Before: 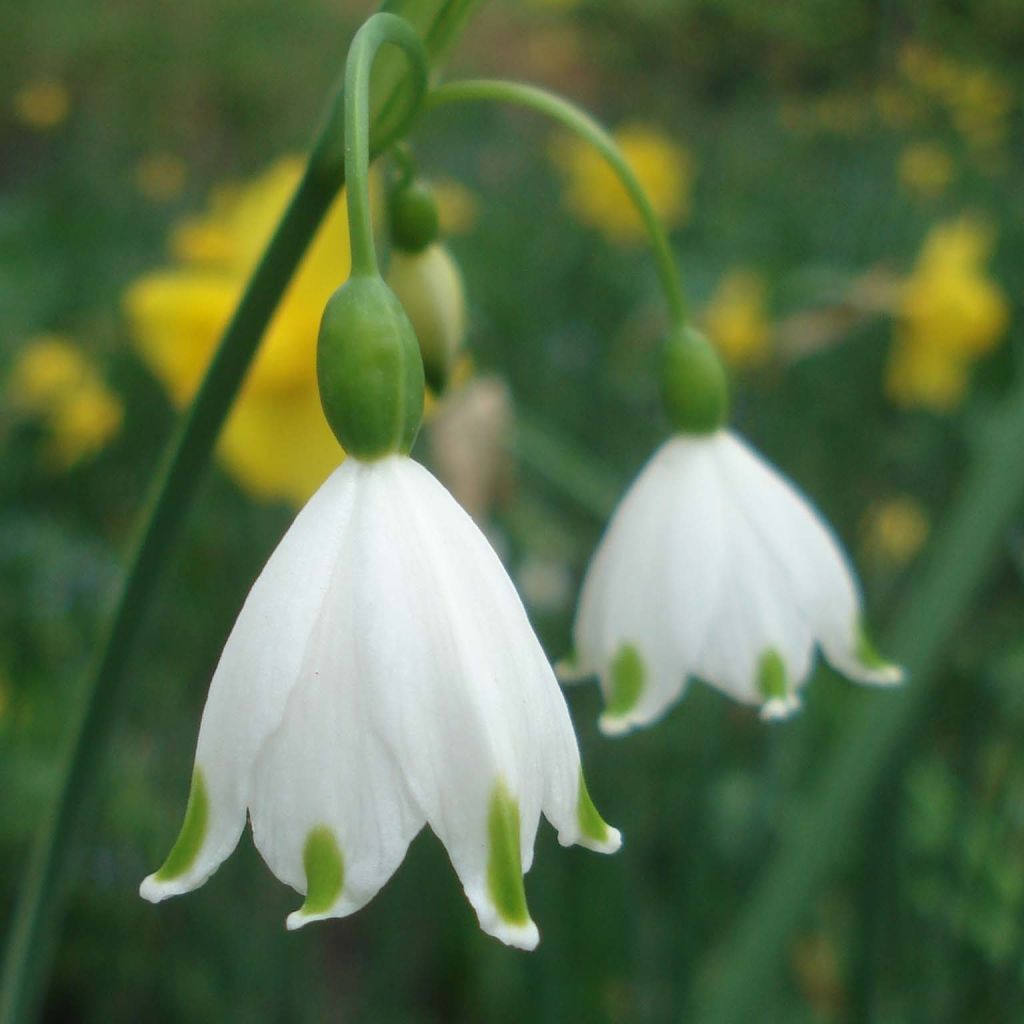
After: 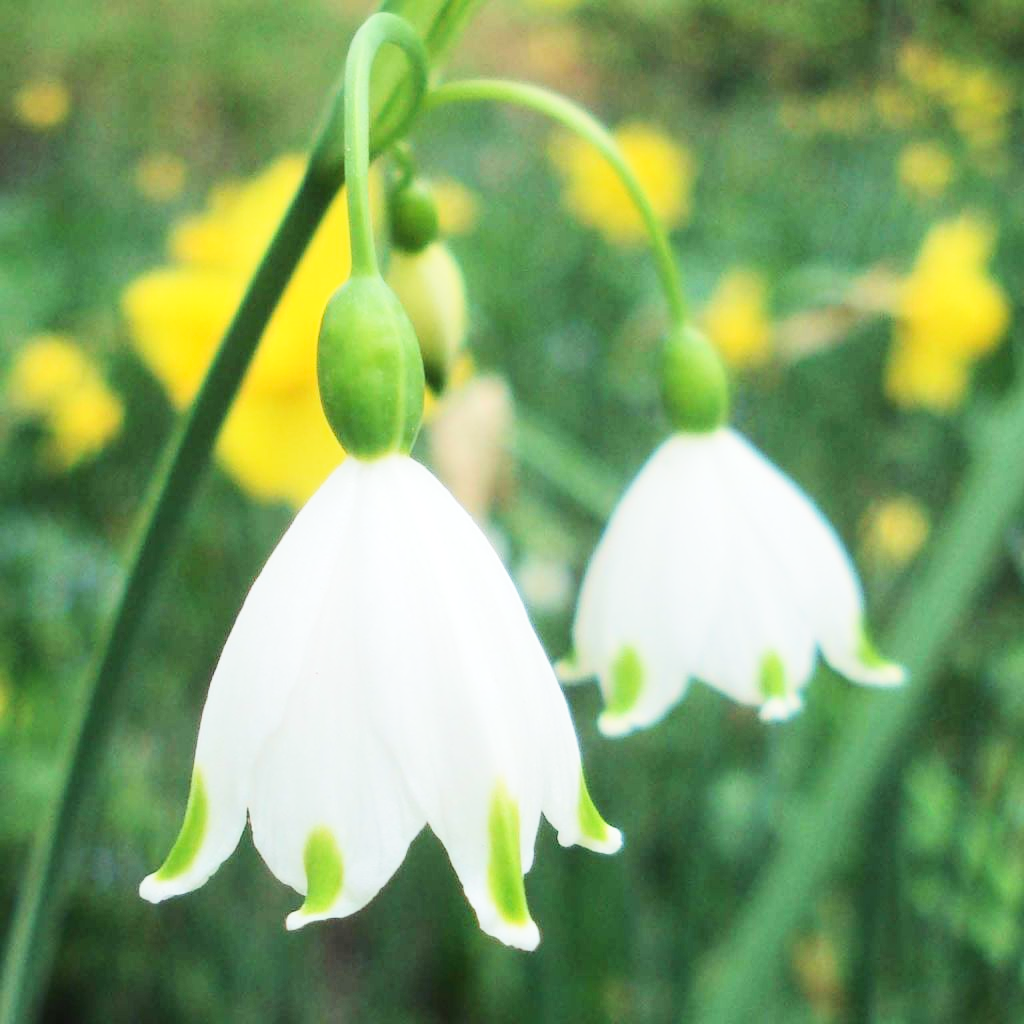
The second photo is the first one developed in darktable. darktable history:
tone equalizer: -7 EV 0.165 EV, -6 EV 0.631 EV, -5 EV 1.14 EV, -4 EV 1.3 EV, -3 EV 1.14 EV, -2 EV 0.6 EV, -1 EV 0.167 EV, edges refinement/feathering 500, mask exposure compensation -1.57 EV, preserve details no
base curve: curves: ch0 [(0, 0) (0.688, 0.865) (1, 1)], preserve colors none
